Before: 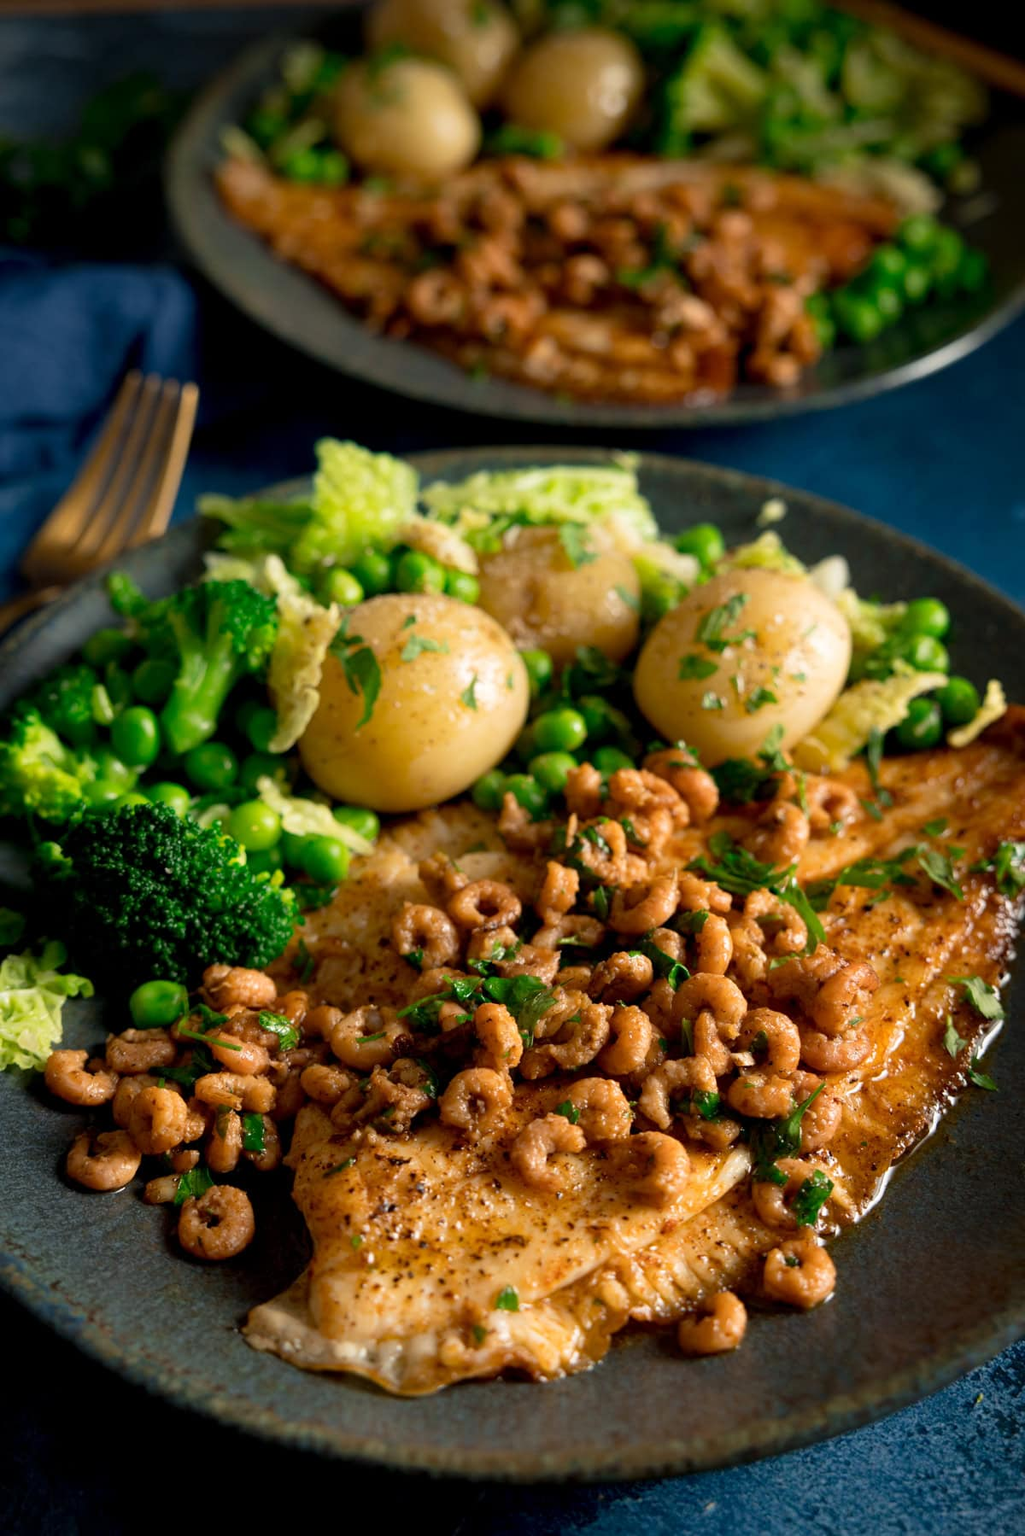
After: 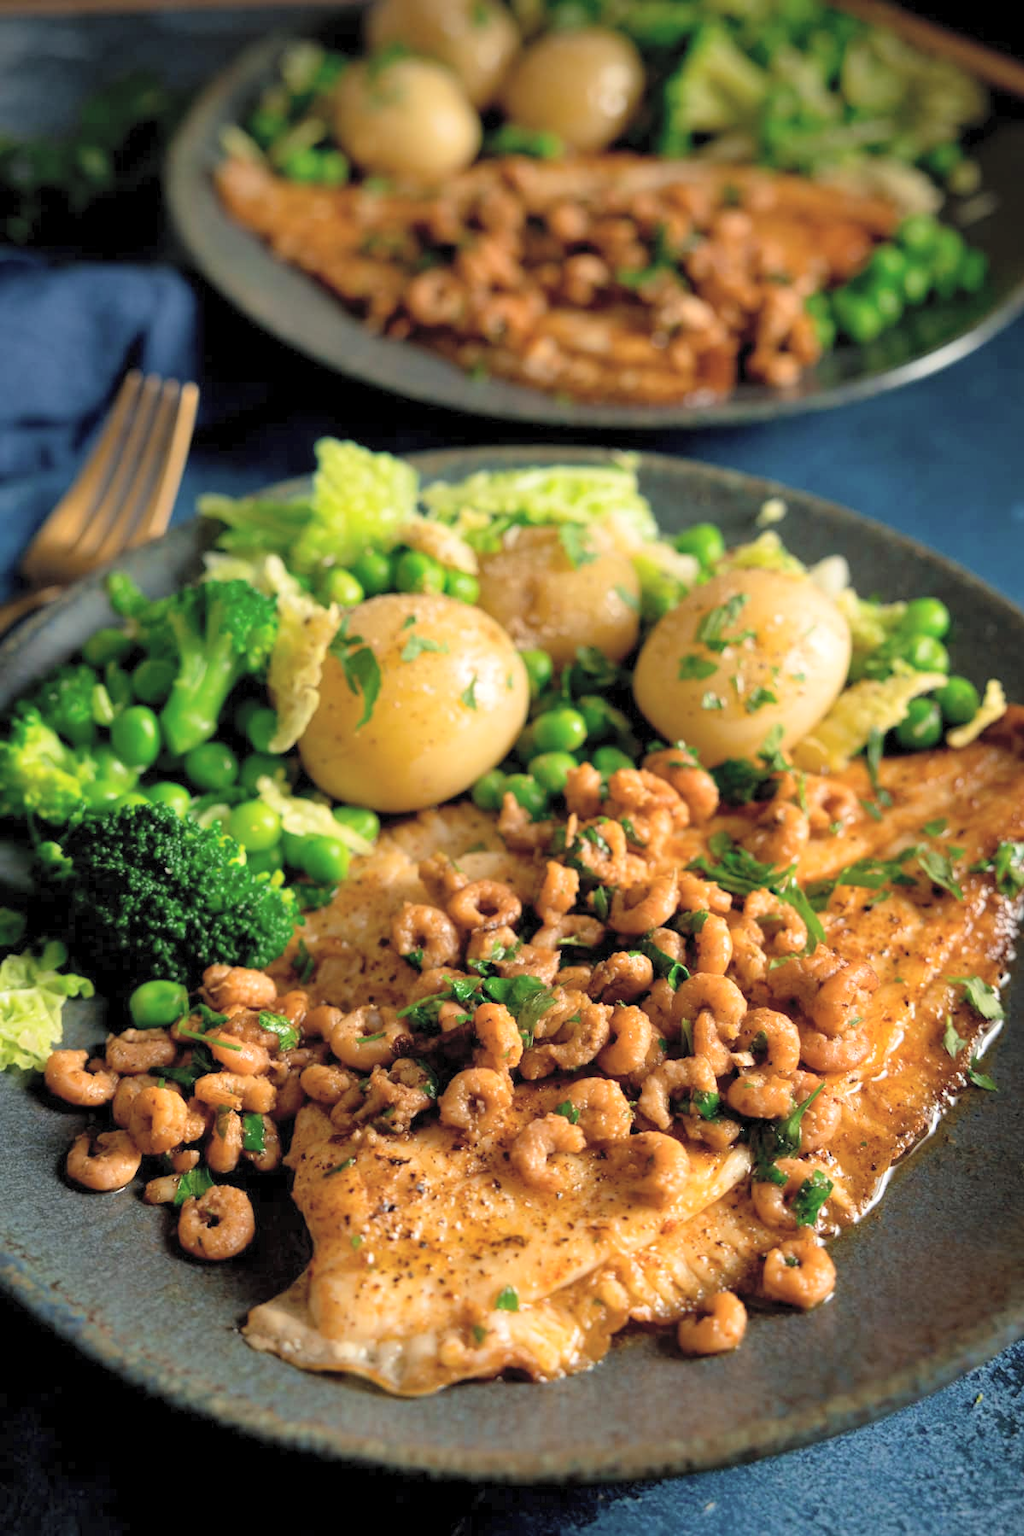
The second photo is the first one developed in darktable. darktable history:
contrast brightness saturation: brightness 0.281
shadows and highlights: shadows 13.48, white point adjustment 1.27, highlights color adjustment 39.79%, soften with gaussian
